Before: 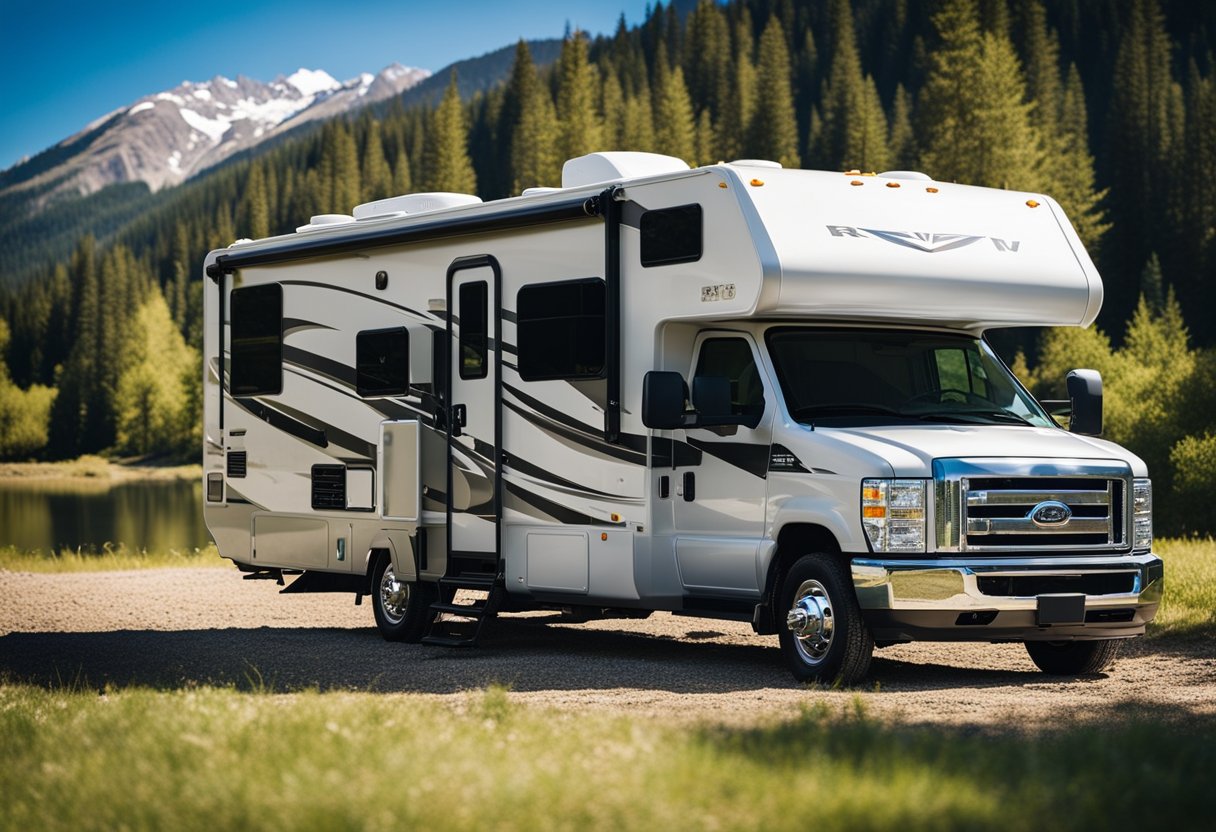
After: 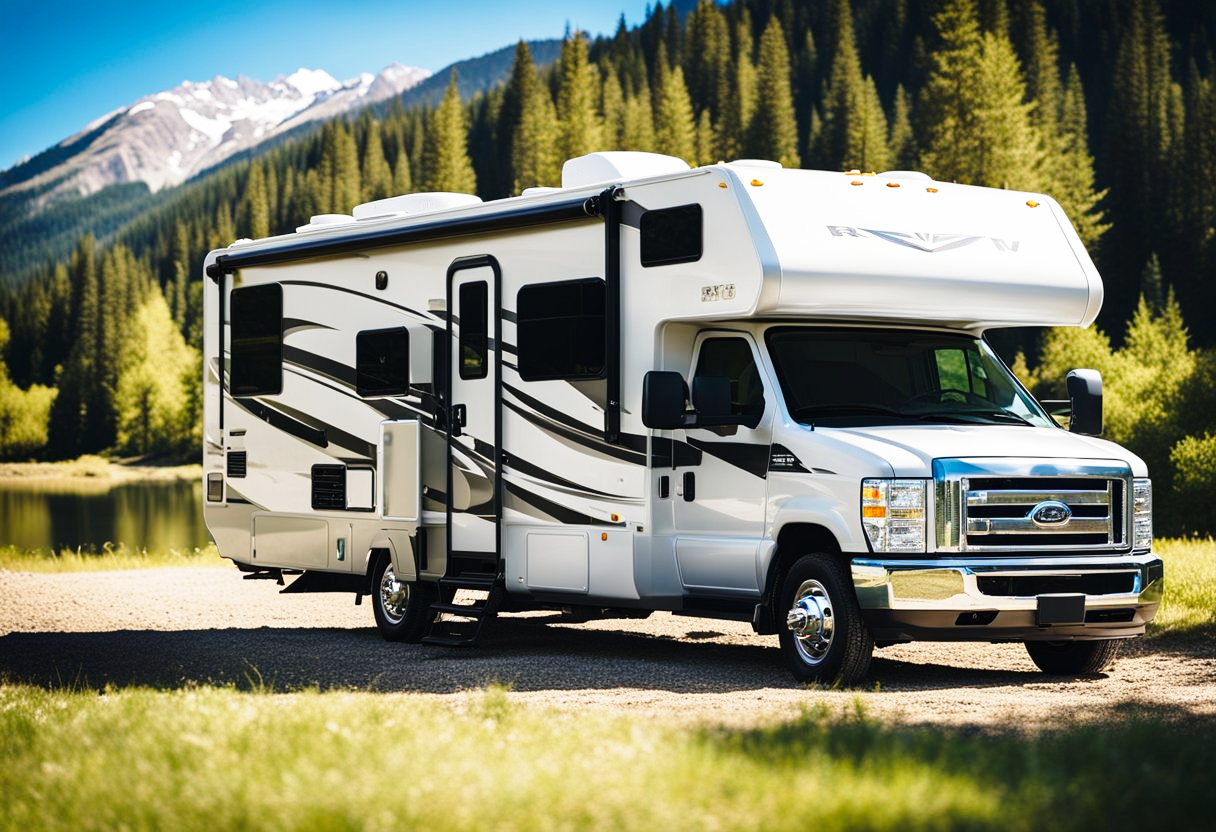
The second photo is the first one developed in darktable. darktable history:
base curve: curves: ch0 [(0, 0) (0.028, 0.03) (0.121, 0.232) (0.46, 0.748) (0.859, 0.968) (1, 1)], exposure shift 0.01, preserve colors none
